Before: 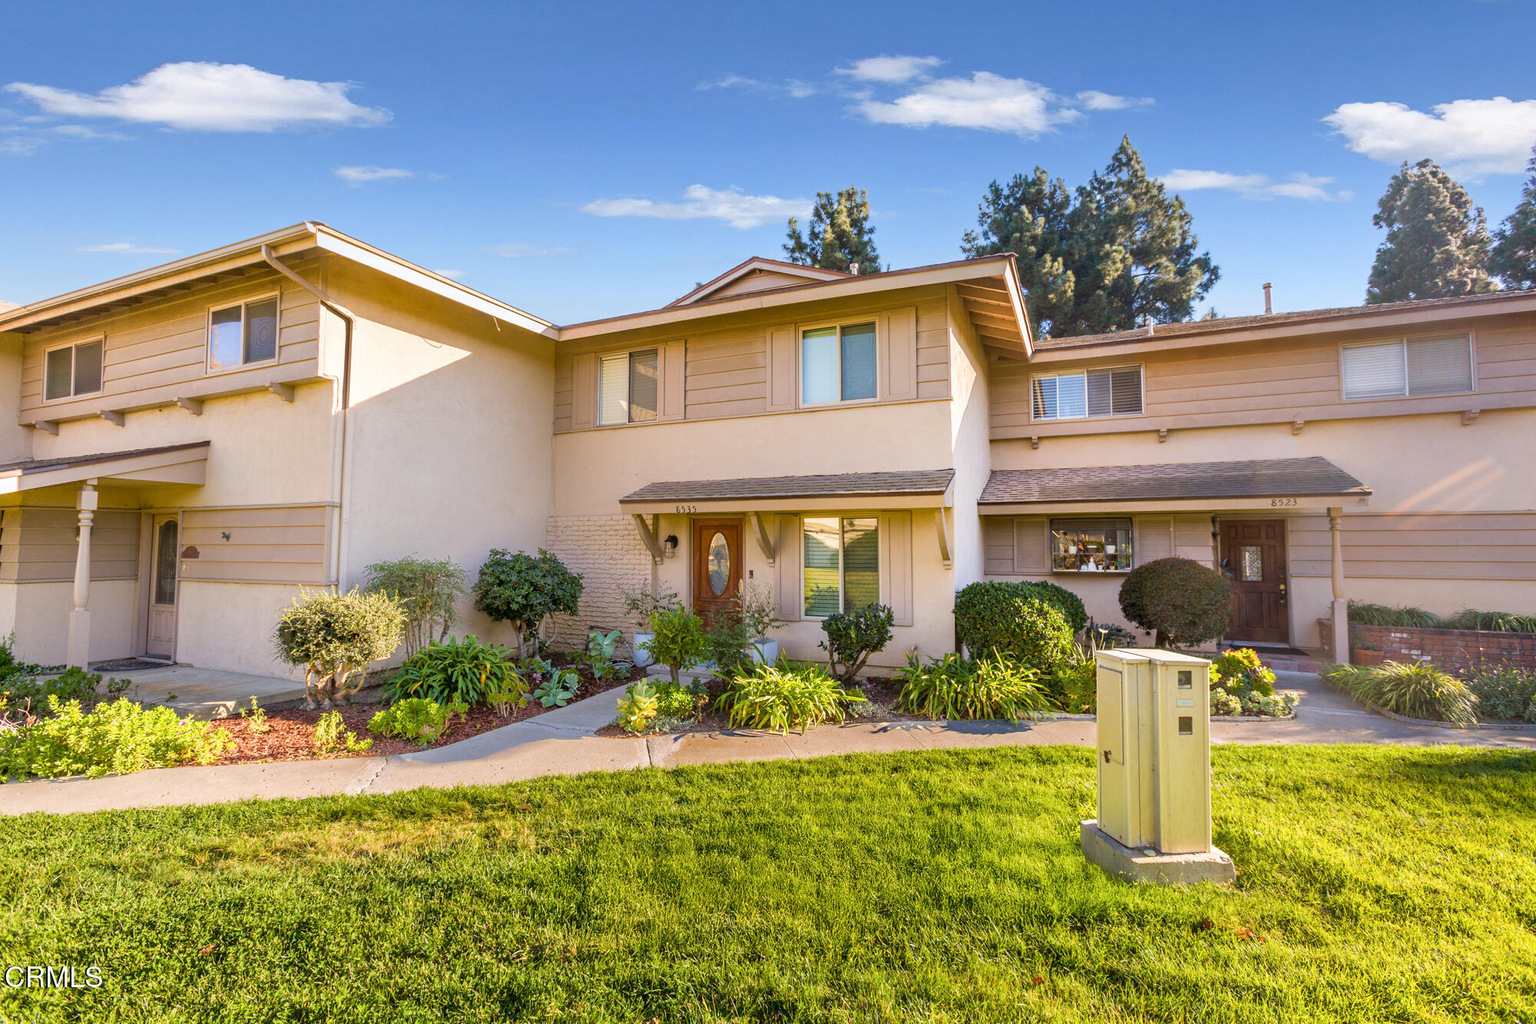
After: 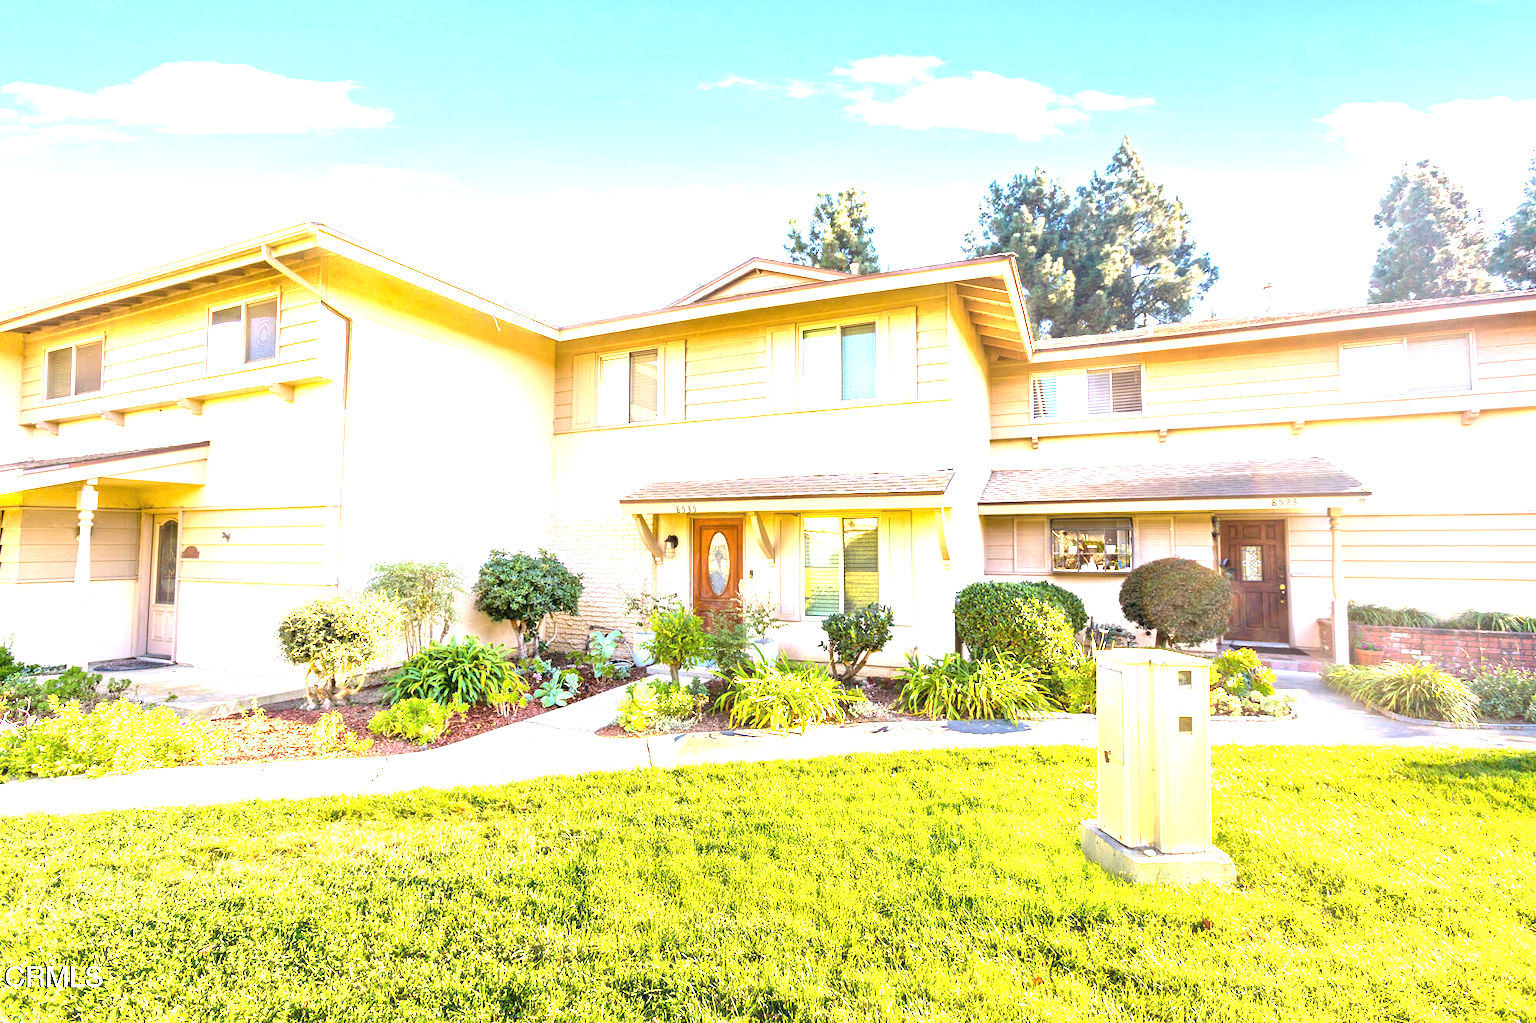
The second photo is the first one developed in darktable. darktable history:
exposure: black level correction 0, exposure 2.155 EV, compensate exposure bias true, compensate highlight preservation false
